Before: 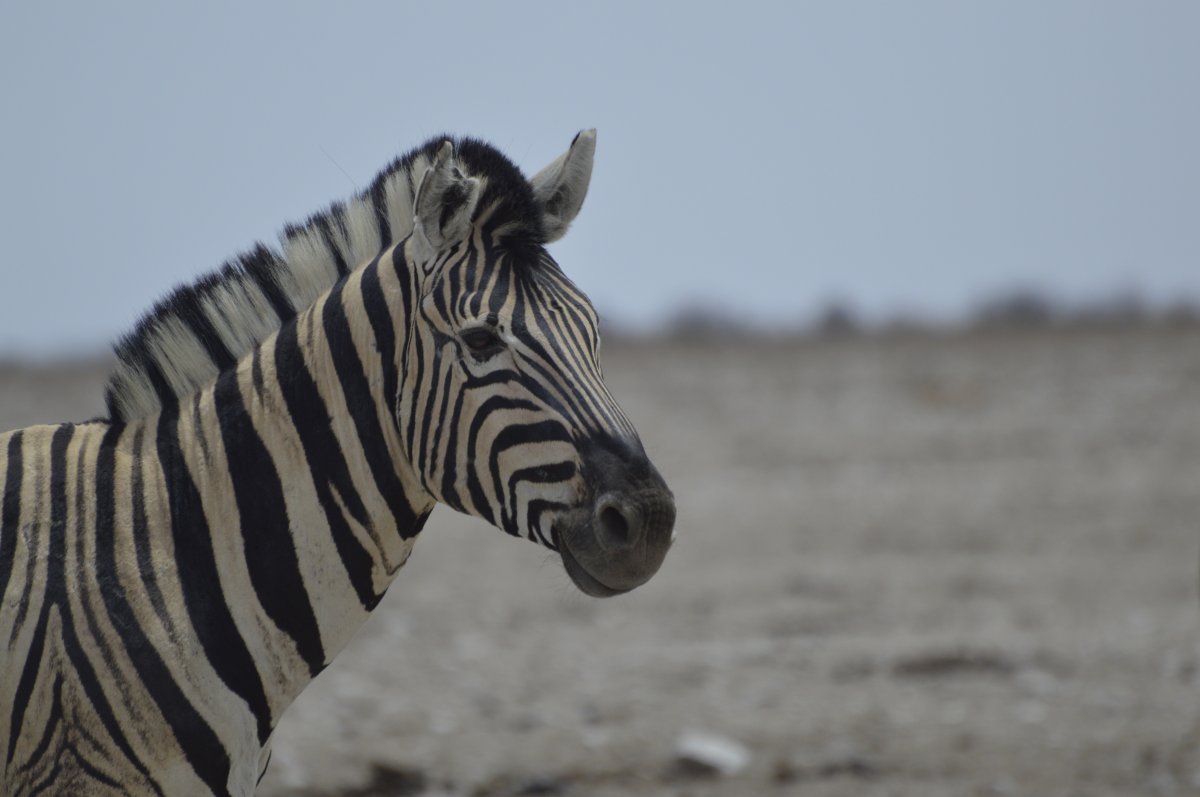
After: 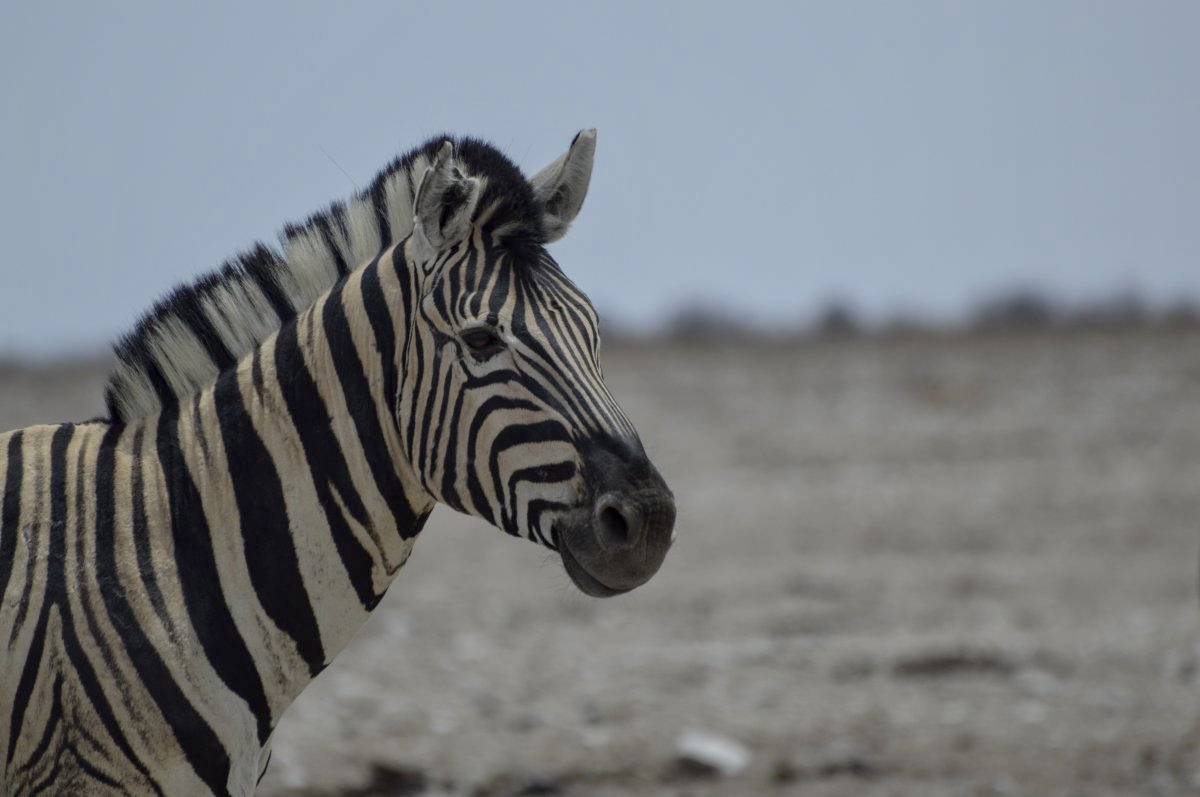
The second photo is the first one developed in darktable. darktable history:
local contrast: highlights 25%, detail 130%
color zones: curves: ch0 [(0, 0.5) (0.143, 0.5) (0.286, 0.5) (0.429, 0.495) (0.571, 0.437) (0.714, 0.44) (0.857, 0.496) (1, 0.5)]
